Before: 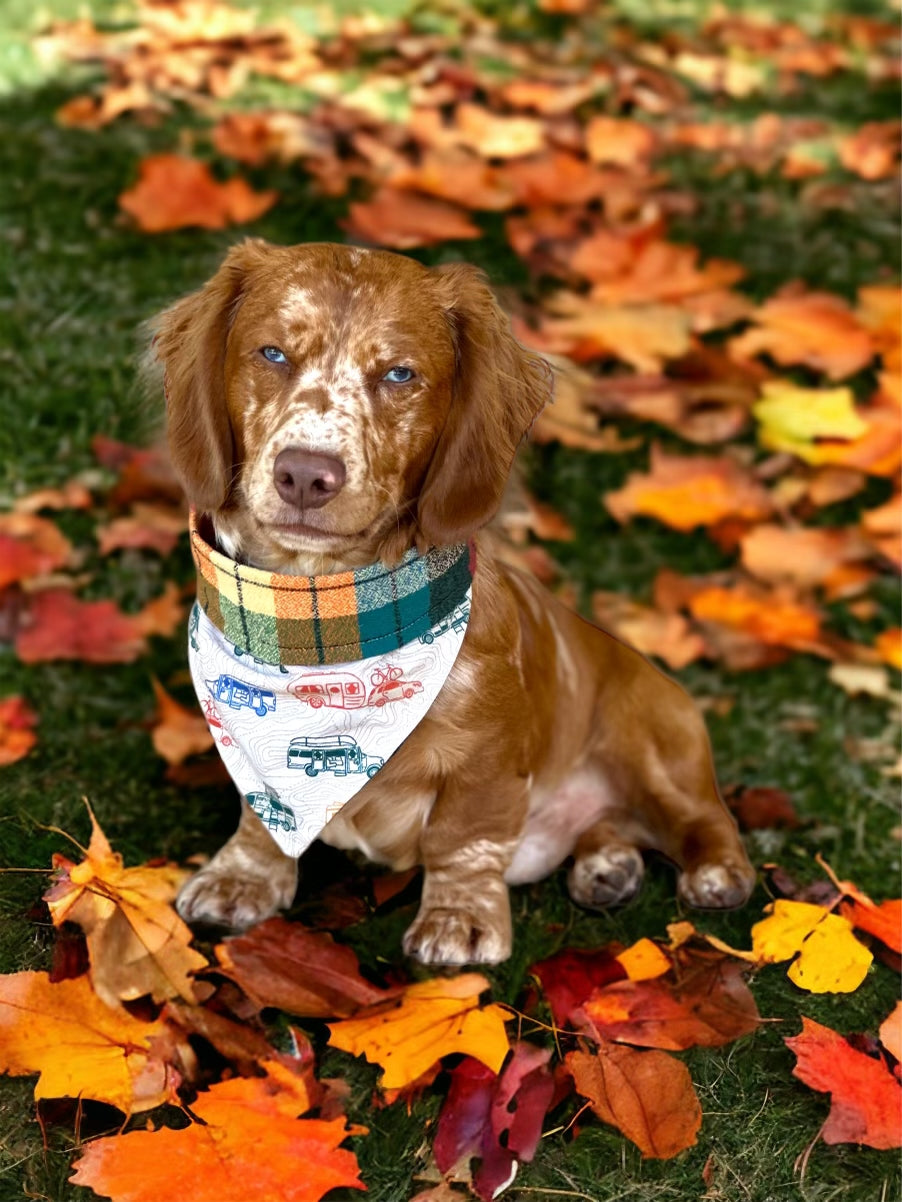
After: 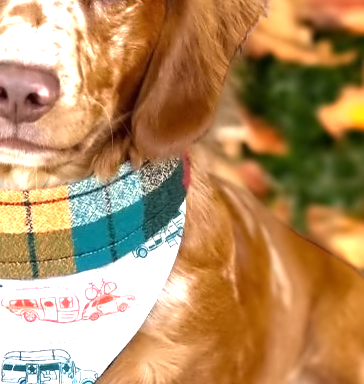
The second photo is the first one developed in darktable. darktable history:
contrast equalizer: octaves 7, y [[0.5 ×6], [0.5 ×6], [0.5 ×6], [0, 0.033, 0.067, 0.1, 0.133, 0.167], [0, 0.05, 0.1, 0.15, 0.2, 0.25]]
exposure: exposure 1.16 EV, compensate exposure bias true, compensate highlight preservation false
crop: left 31.751%, top 32.172%, right 27.8%, bottom 35.83%
